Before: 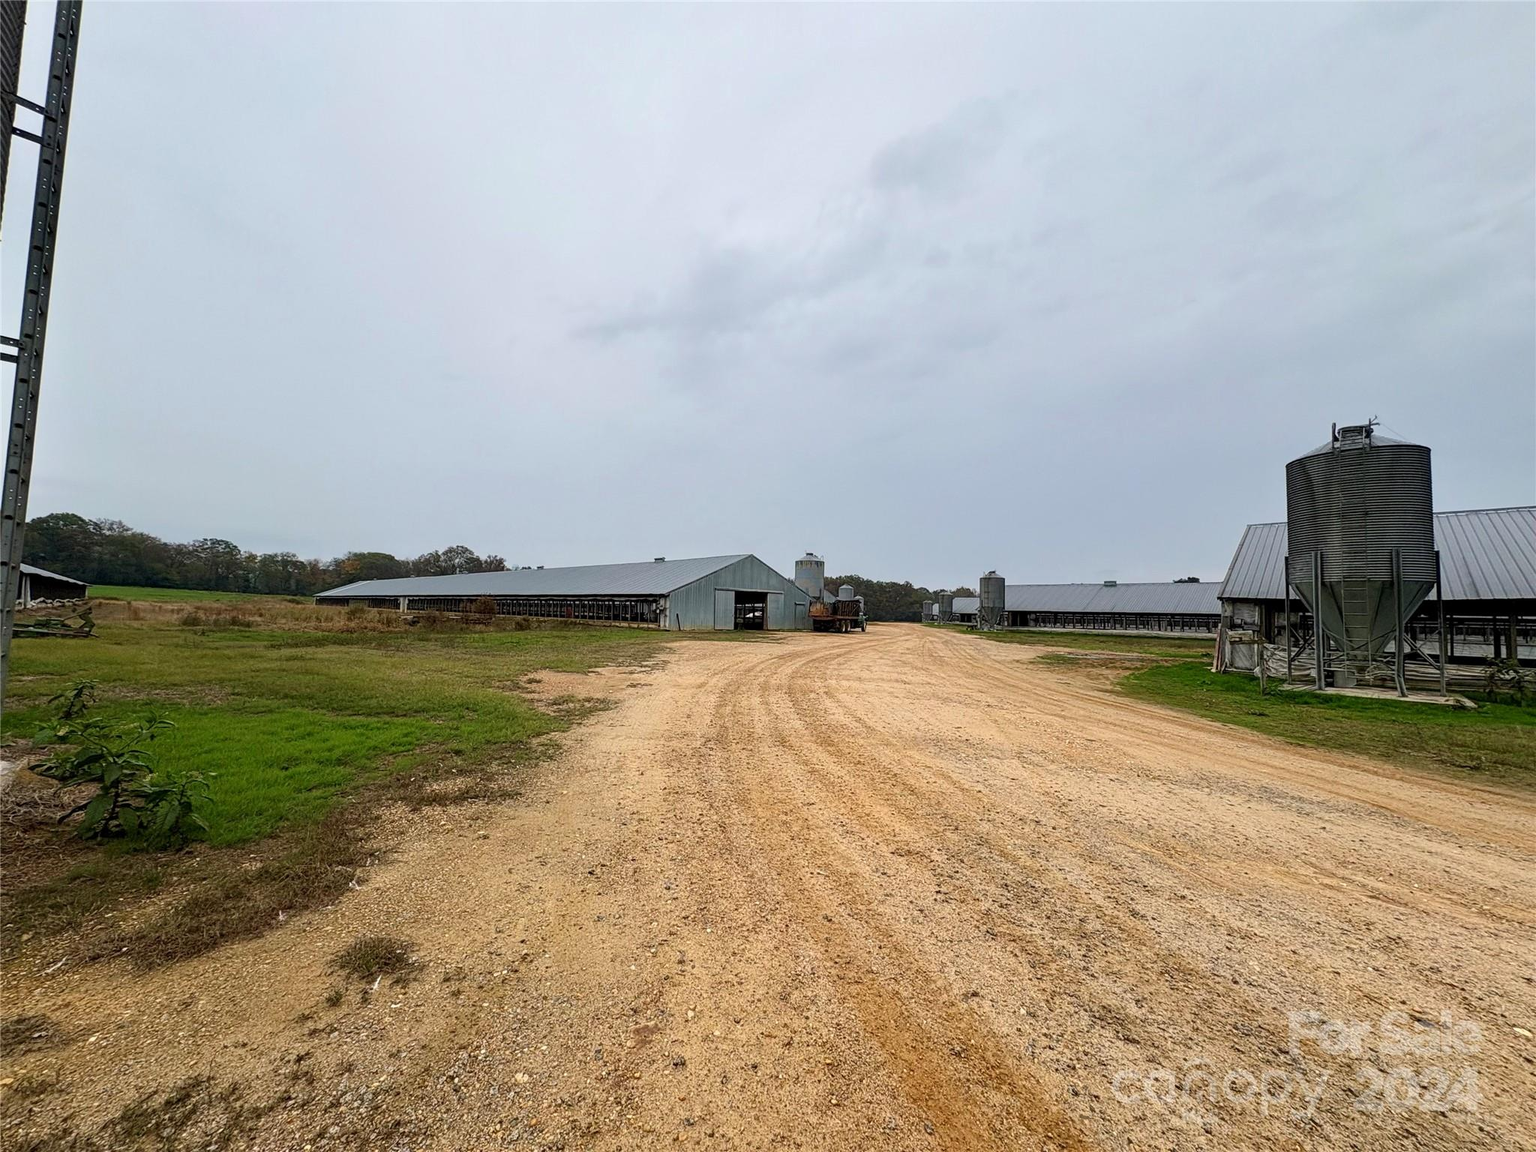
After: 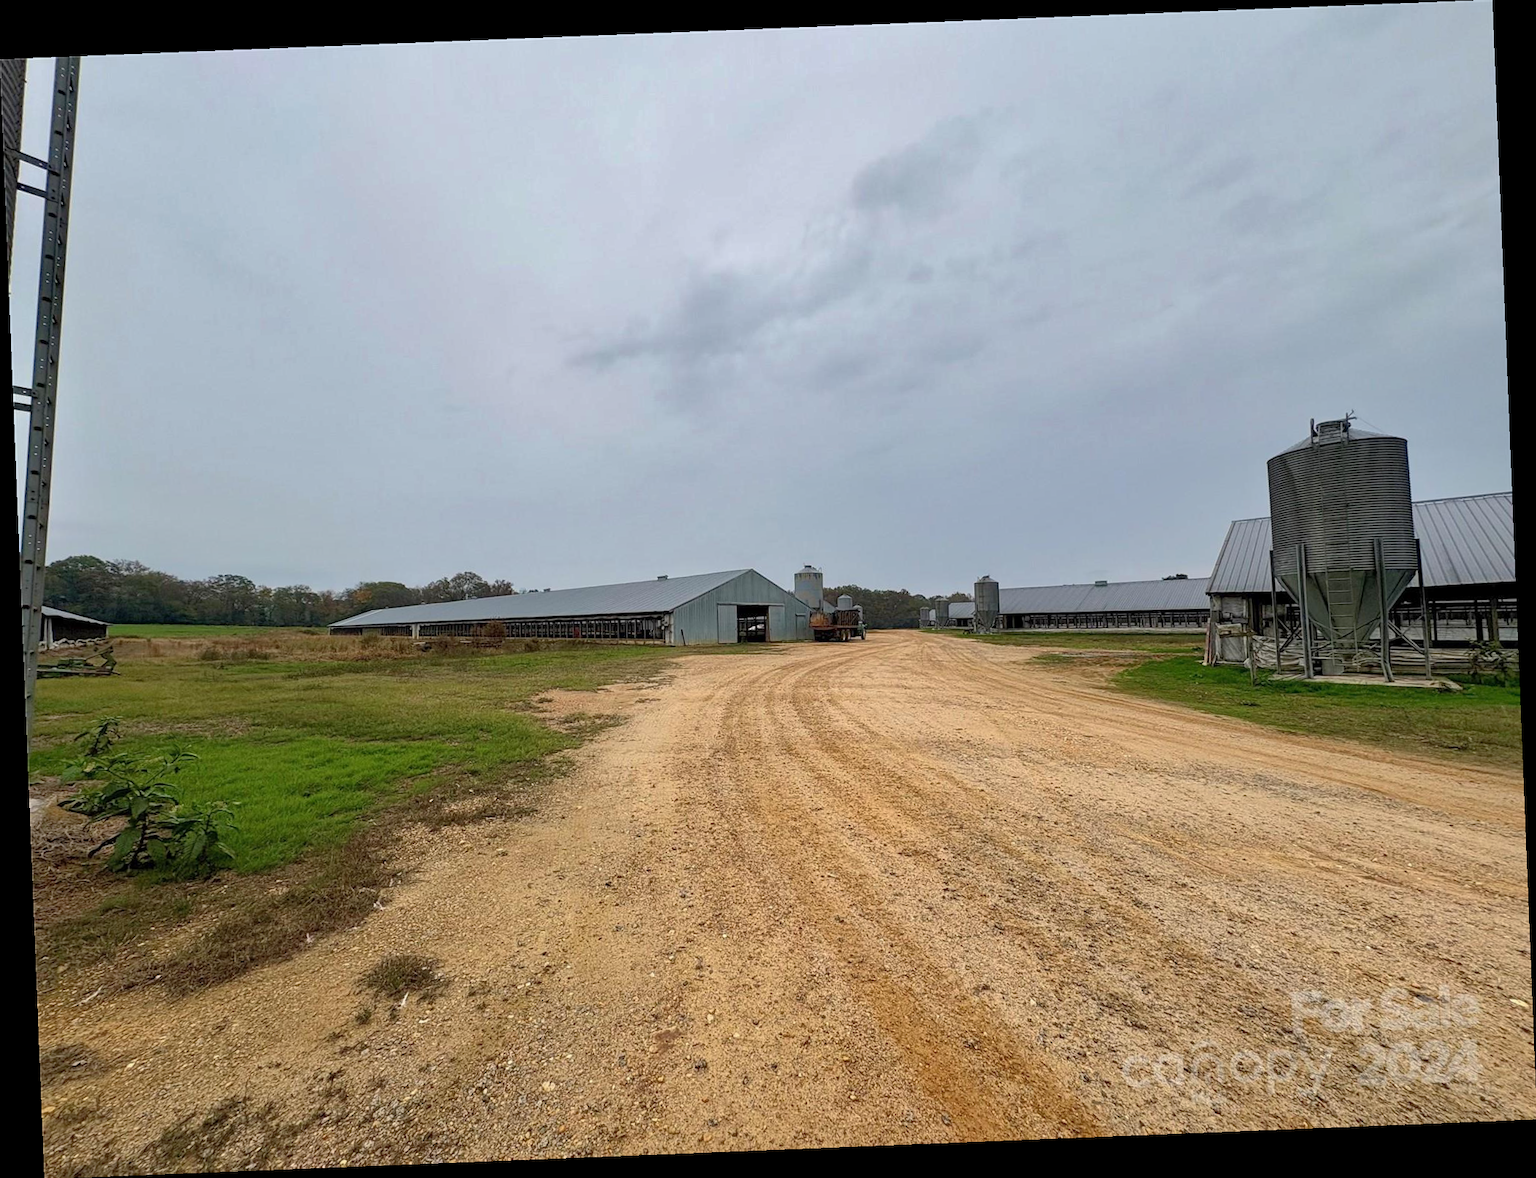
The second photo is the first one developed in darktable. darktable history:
rotate and perspective: rotation -2.29°, automatic cropping off
shadows and highlights: on, module defaults
